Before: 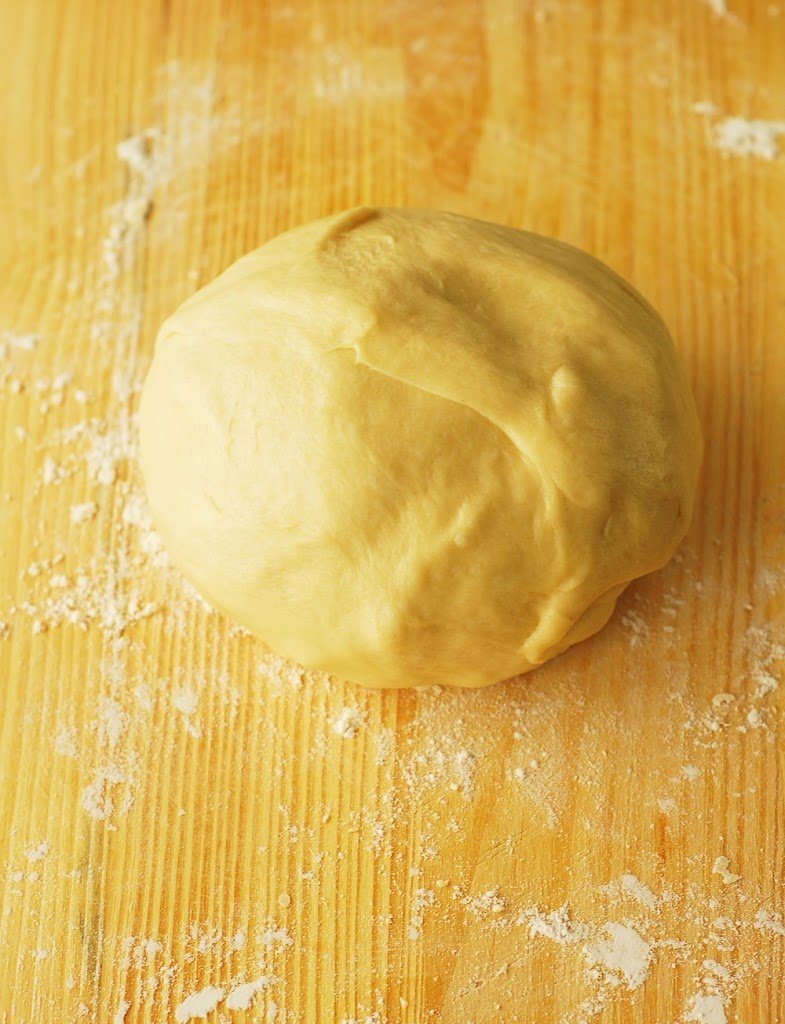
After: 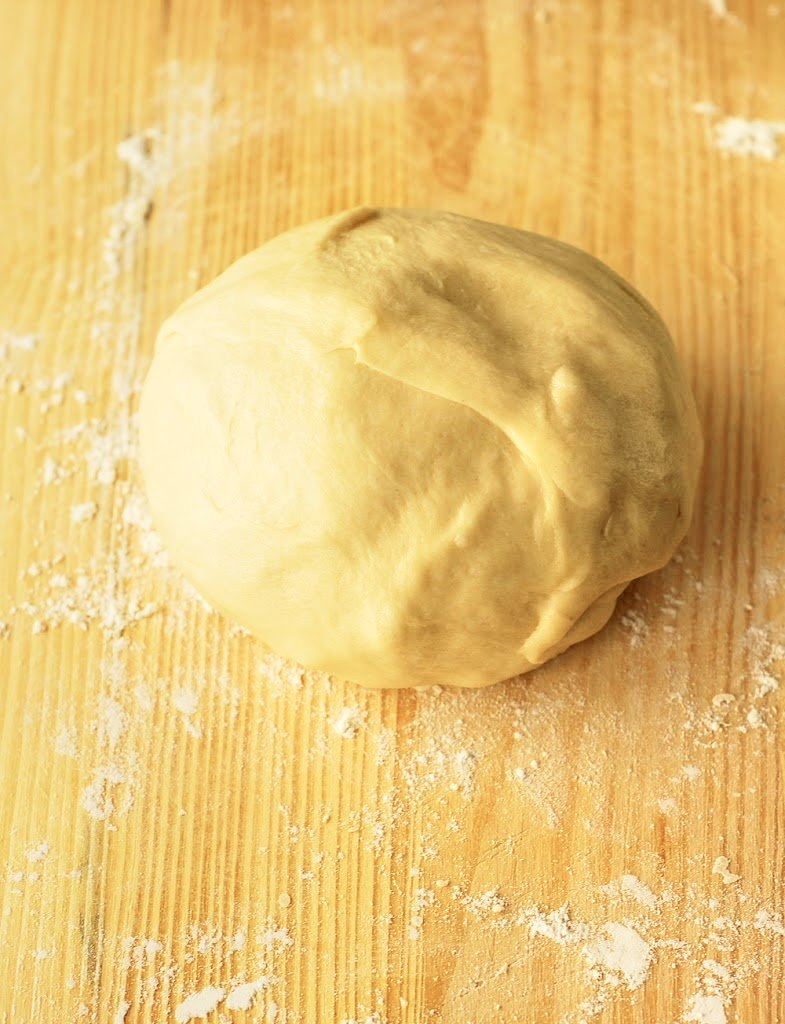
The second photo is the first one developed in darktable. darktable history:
contrast brightness saturation: contrast -0.166, brightness 0.043, saturation -0.136
local contrast: highlights 60%, shadows 64%, detail 160%
tone curve: curves: ch0 [(0, 0) (0.003, 0.117) (0.011, 0.125) (0.025, 0.133) (0.044, 0.144) (0.069, 0.152) (0.1, 0.167) (0.136, 0.186) (0.177, 0.21) (0.224, 0.244) (0.277, 0.295) (0.335, 0.357) (0.399, 0.445) (0.468, 0.531) (0.543, 0.629) (0.623, 0.716) (0.709, 0.803) (0.801, 0.876) (0.898, 0.939) (1, 1)], color space Lab, independent channels, preserve colors none
